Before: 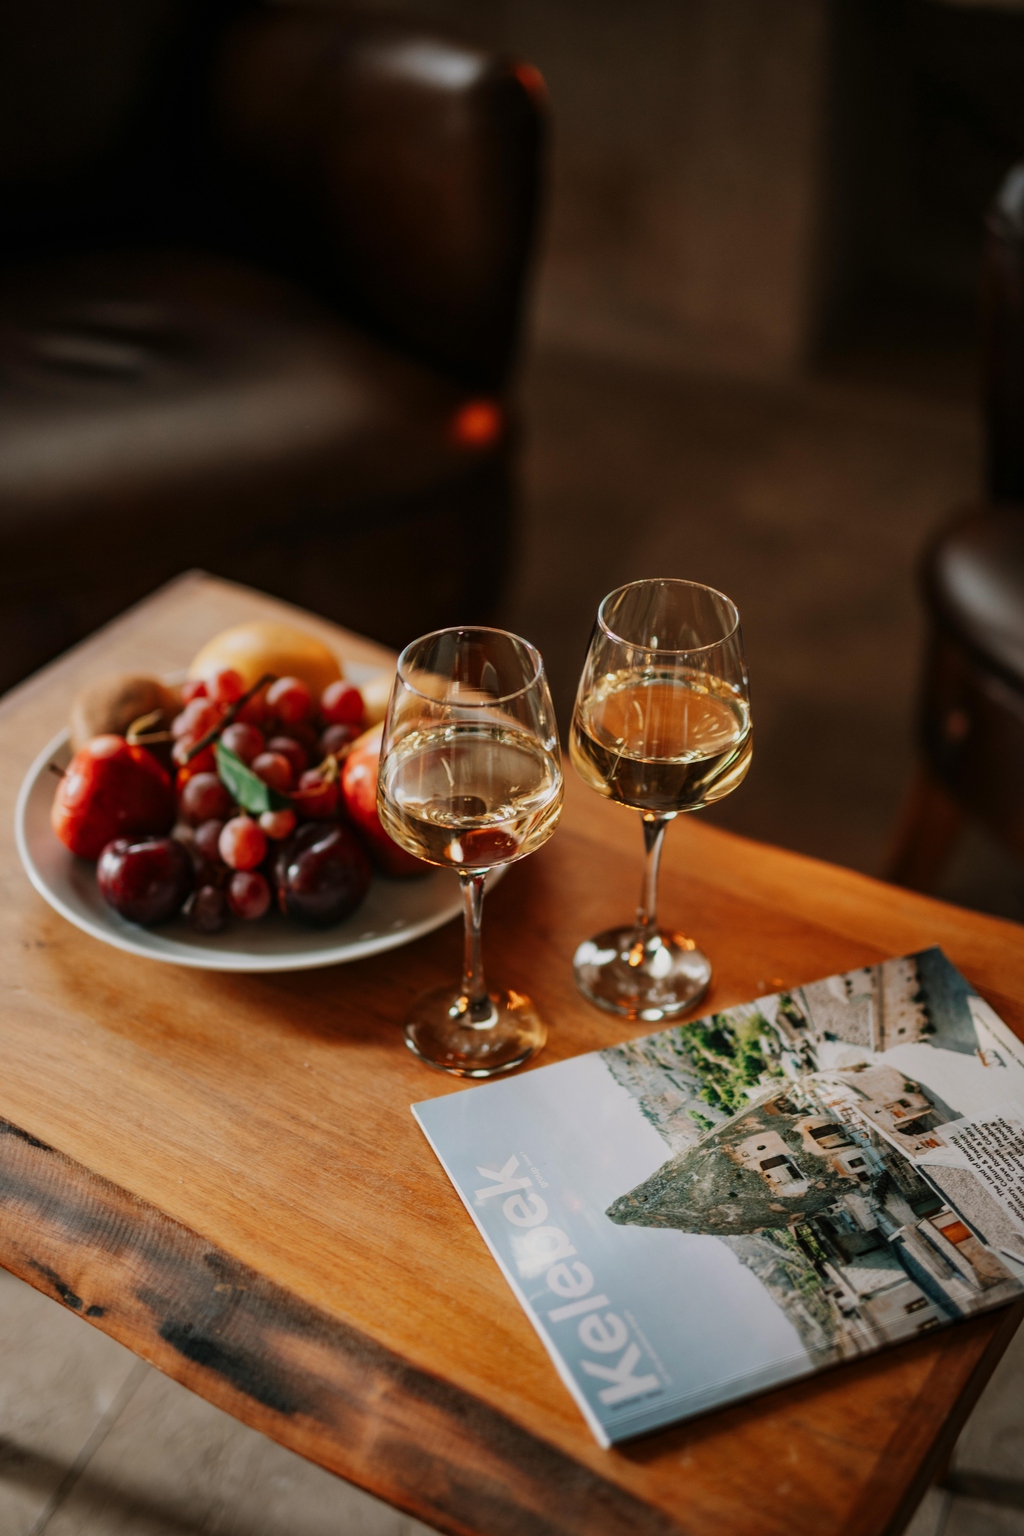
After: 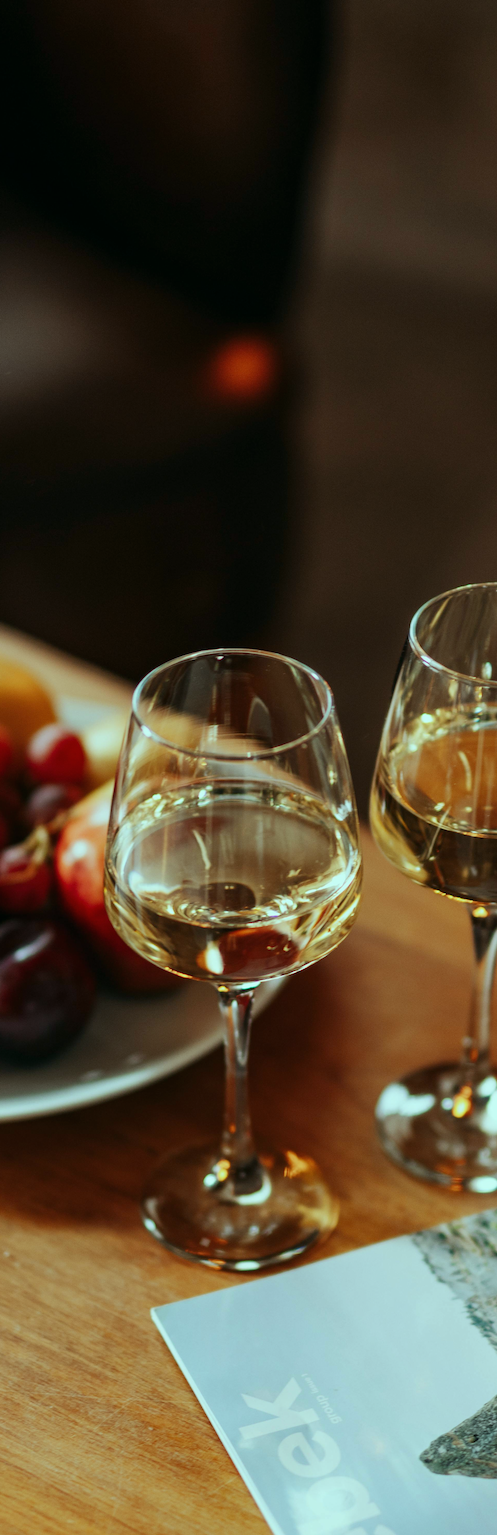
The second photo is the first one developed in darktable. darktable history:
crop and rotate: left 29.476%, top 10.214%, right 35.32%, bottom 17.333%
color balance: mode lift, gamma, gain (sRGB), lift [0.997, 0.979, 1.021, 1.011], gamma [1, 1.084, 0.916, 0.998], gain [1, 0.87, 1.13, 1.101], contrast 4.55%, contrast fulcrum 38.24%, output saturation 104.09%
